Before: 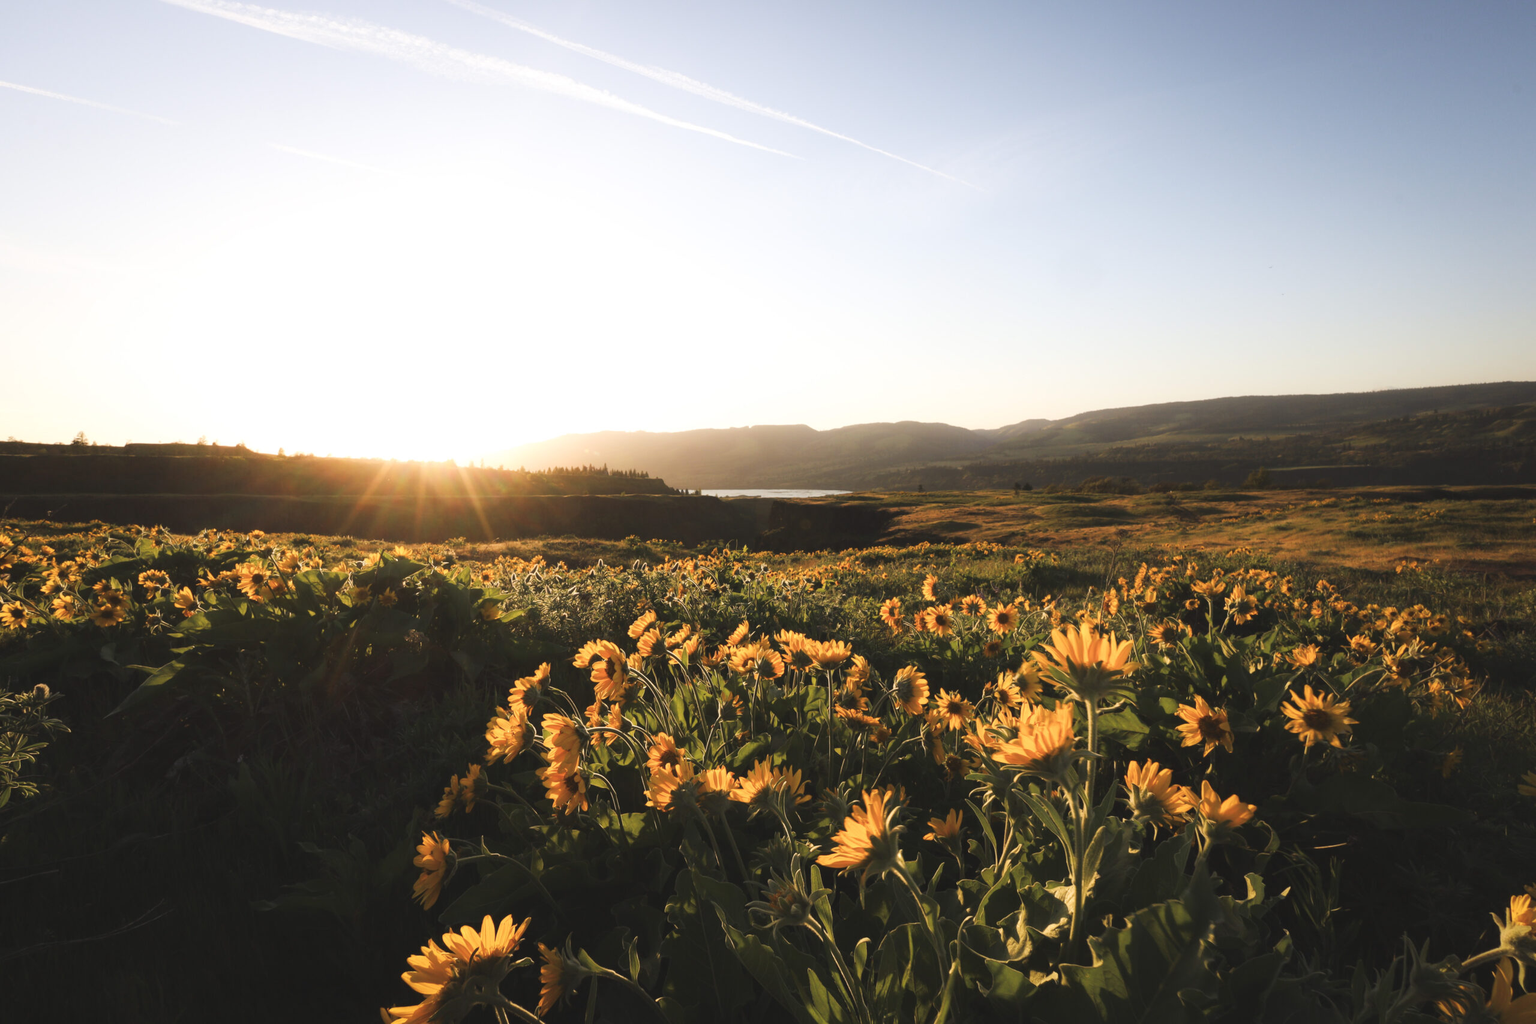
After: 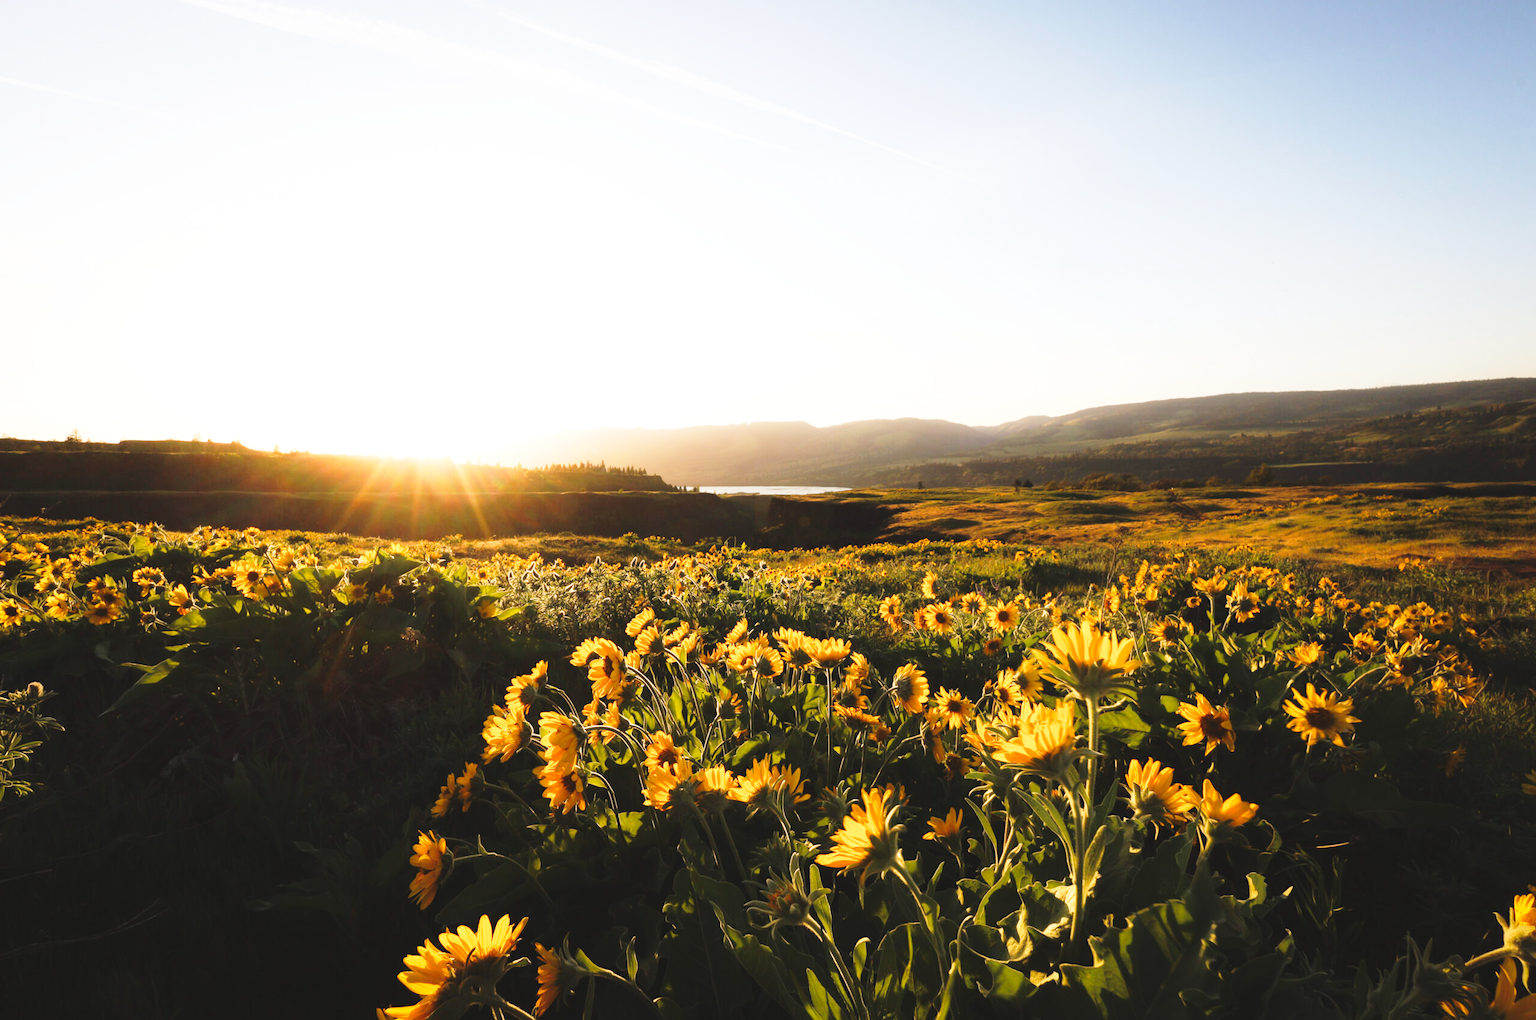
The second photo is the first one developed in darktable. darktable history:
base curve: curves: ch0 [(0, 0) (0.028, 0.03) (0.121, 0.232) (0.46, 0.748) (0.859, 0.968) (1, 1)], preserve colors none
crop: left 0.468%, top 0.646%, right 0.157%, bottom 0.353%
